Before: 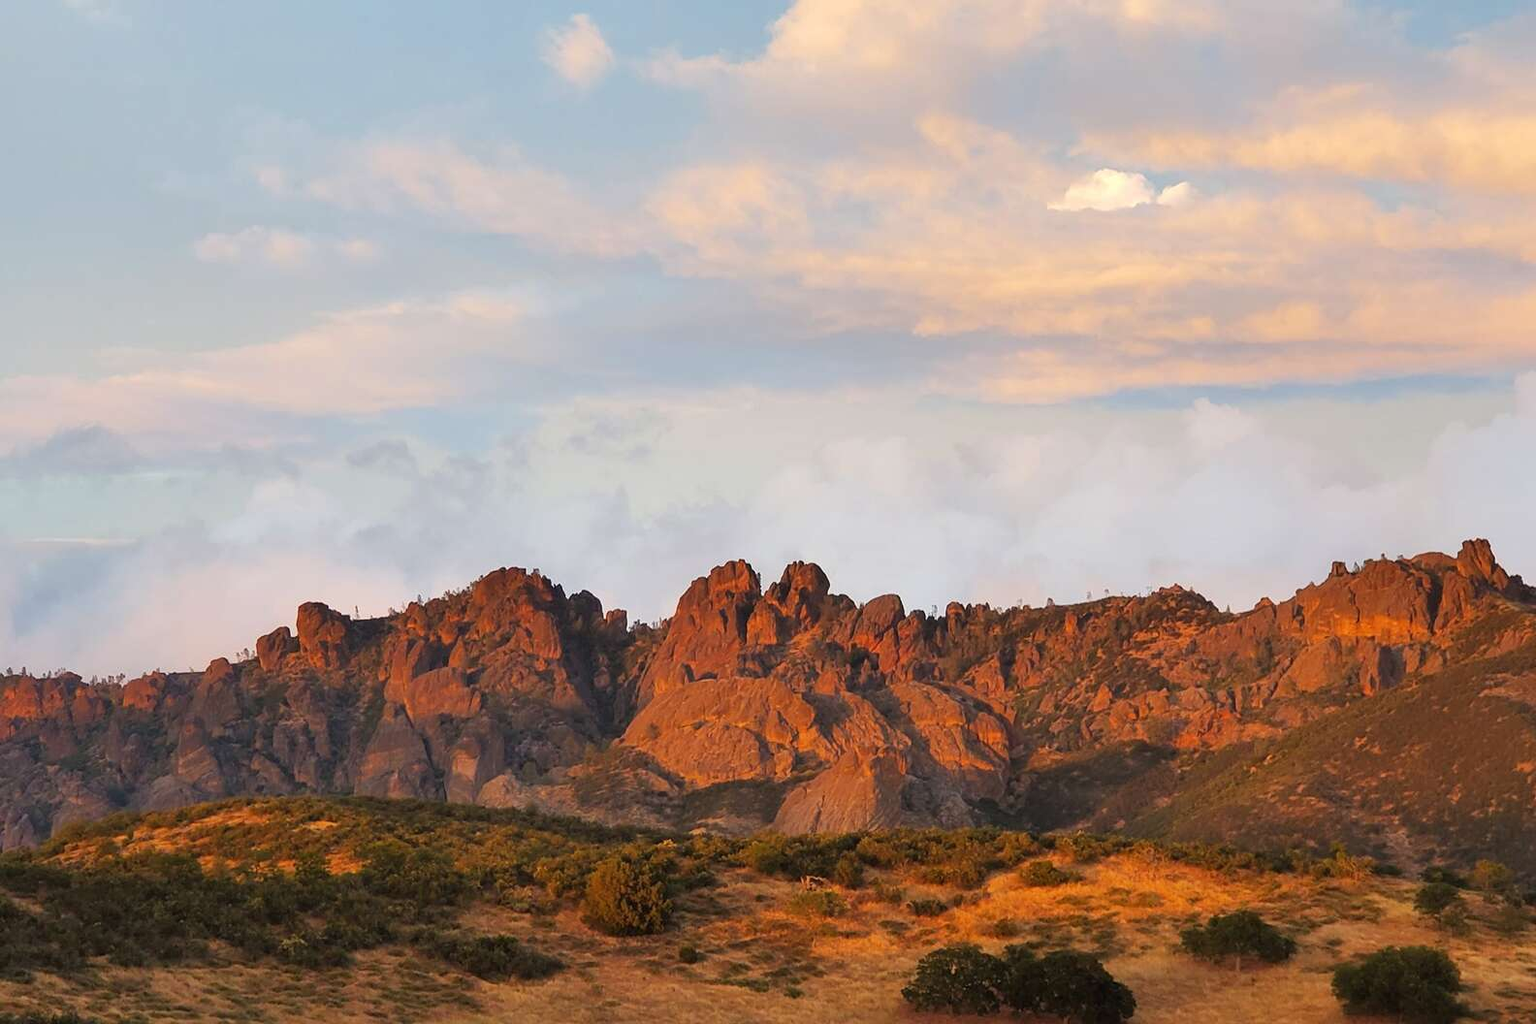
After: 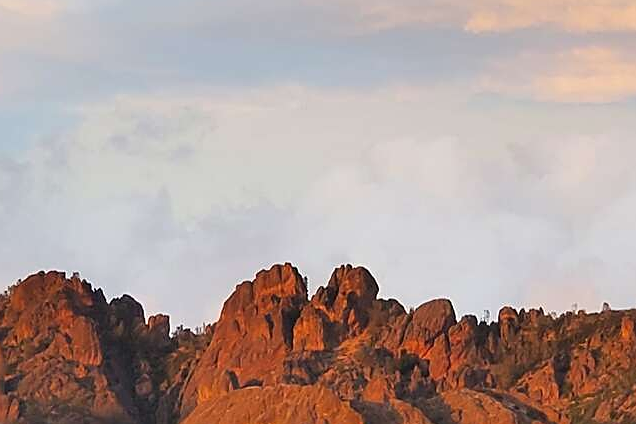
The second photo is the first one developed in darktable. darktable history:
crop: left 30.12%, top 29.759%, right 29.702%, bottom 29.997%
sharpen: on, module defaults
